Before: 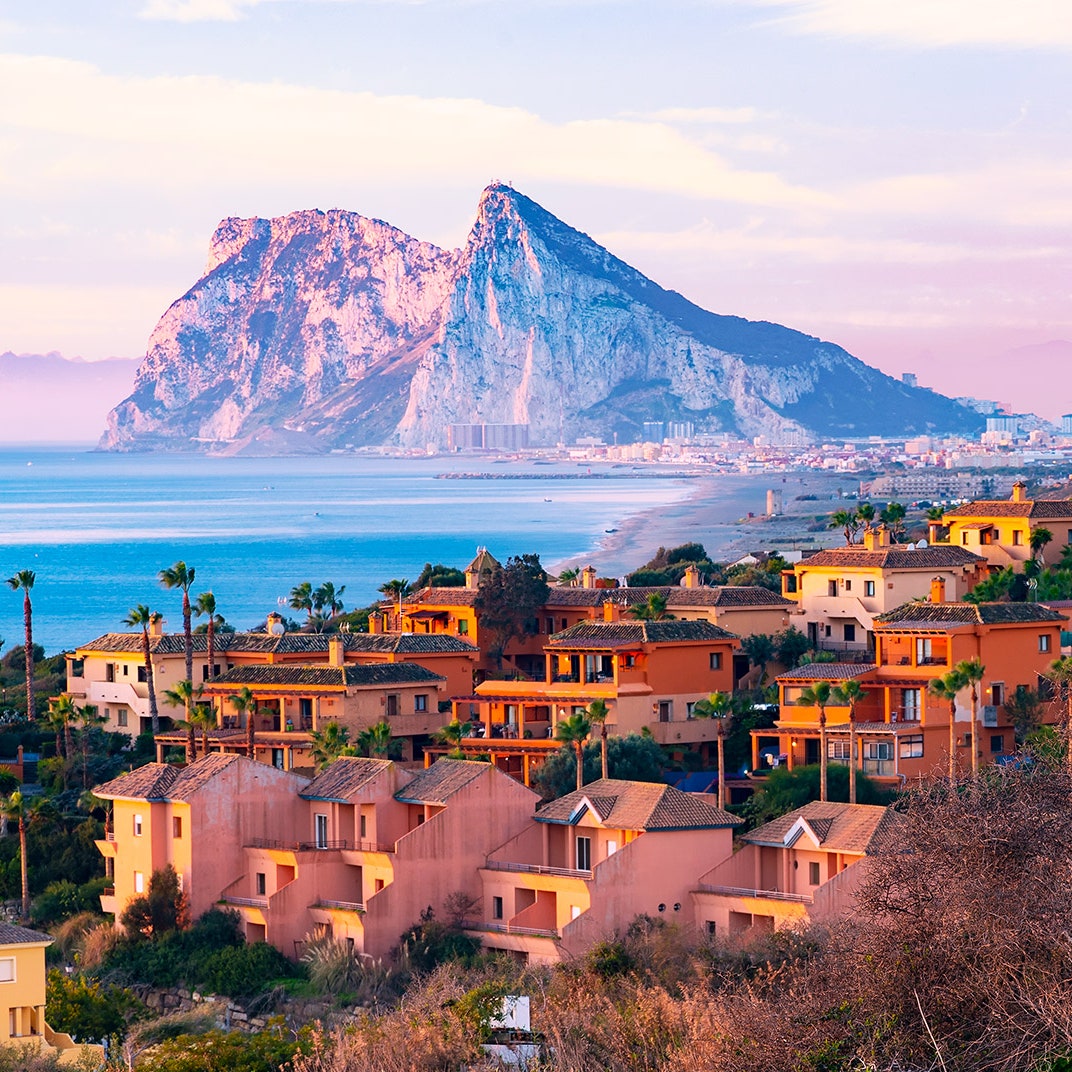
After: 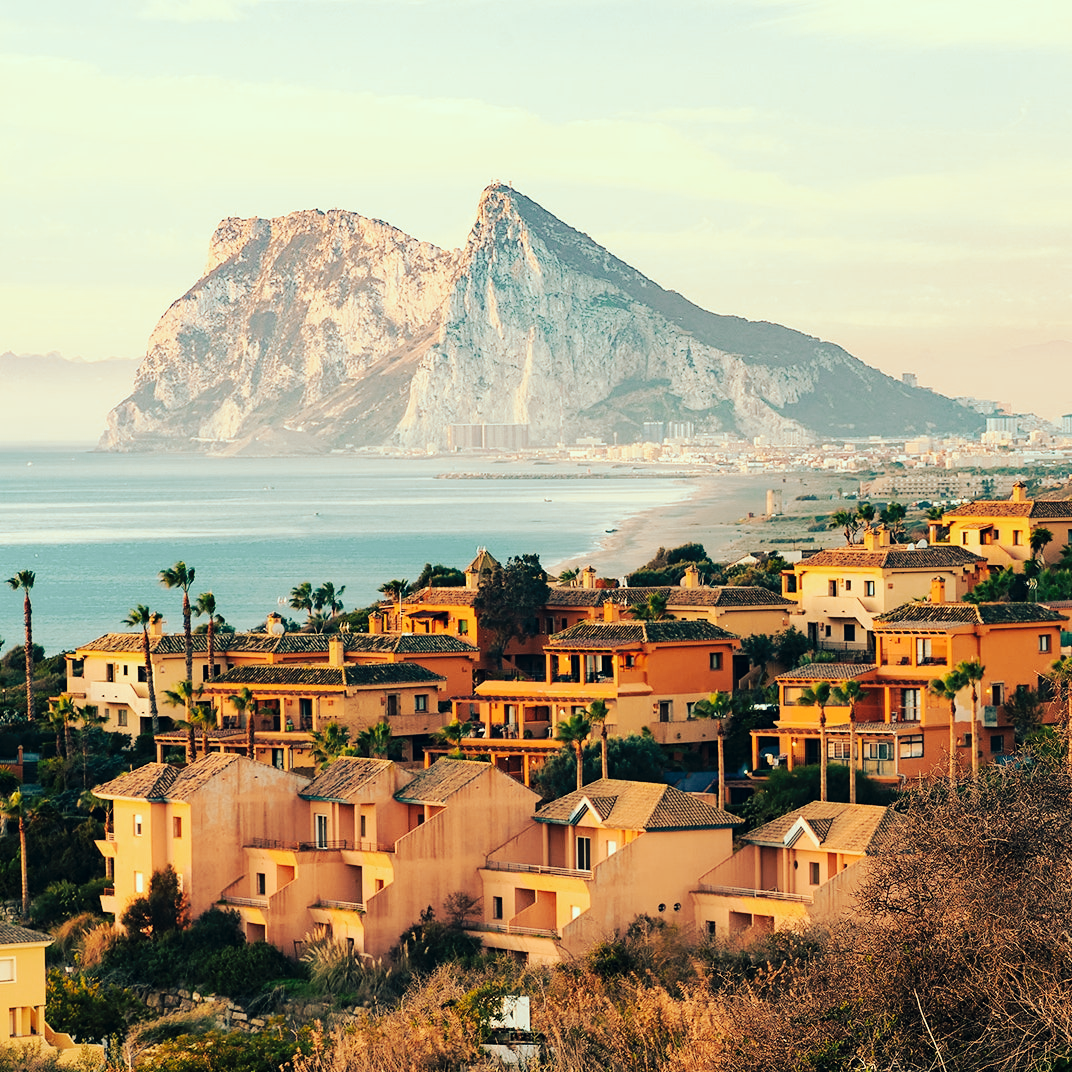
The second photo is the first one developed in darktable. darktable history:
tone curve: curves: ch0 [(0, 0) (0.003, 0.002) (0.011, 0.009) (0.025, 0.018) (0.044, 0.03) (0.069, 0.043) (0.1, 0.057) (0.136, 0.079) (0.177, 0.125) (0.224, 0.178) (0.277, 0.255) (0.335, 0.341) (0.399, 0.443) (0.468, 0.553) (0.543, 0.644) (0.623, 0.718) (0.709, 0.779) (0.801, 0.849) (0.898, 0.929) (1, 1)], preserve colors none
color look up table: target L [96.41, 90.03, 84.45, 84.09, 82.82, 71.01, 69.67, 59.09, 60.56, 53.98, 39.86, 29.37, 2.92, 200.47, 86.33, 82.61, 79.25, 79.25, 65.13, 59.64, 65.98, 56.87, 64.78, 43.94, 15.8, 93.23, 88.99, 78.21, 69.54, 78.18, 84.51, 59.53, 52.1, 55.23, 53.83, 37.43, 57.45, 39.93, 25.37, 33.92, 18.29, 17.19, 86.47, 85.44, 67.36, 71.09, 56.56, 51.66, 42.25], target a [-16.04, -24.72, -9.623, -30.57, -35.29, -8.889, -46.06, -27.69, 3.303, -23.05, -7.056, -21.55, -4.039, 0, -5.951, 0.903, 11.64, 16.35, 10.54, 40.62, 43.63, 25.64, 43.2, 34.11, 3.913, -8.417, 0.925, 8.566, 19.74, 13.28, 8.528, 7.284, 17.5, 44.67, 6.885, -2.809, 27.08, 20.2, -9.864, 12.4, 15.97, 1.937, -28.62, -13.57, -24.33, -20.12, -24.21, -11.52, -14.79], target b [21.93, 53.74, 59.1, 35.39, 48.14, 41.54, 47.63, 40.44, 52.18, 25.79, 26.57, 16.67, 0.825, 0, 72.83, 38.11, 61.73, 43.01, 31.82, 54.78, 43.02, 38.72, 32.19, 33.38, 13.18, 7.076, 7.792, -3.375, 25.58, 18.31, 9.819, 12.89, 20.92, 17.86, -11.15, 10.84, 3.376, 7.041, -9.473, -17.83, -1.585, -21.18, 0.143, -0.19, 24.87, -12.34, 10.98, 16.75, 0.445], num patches 49
